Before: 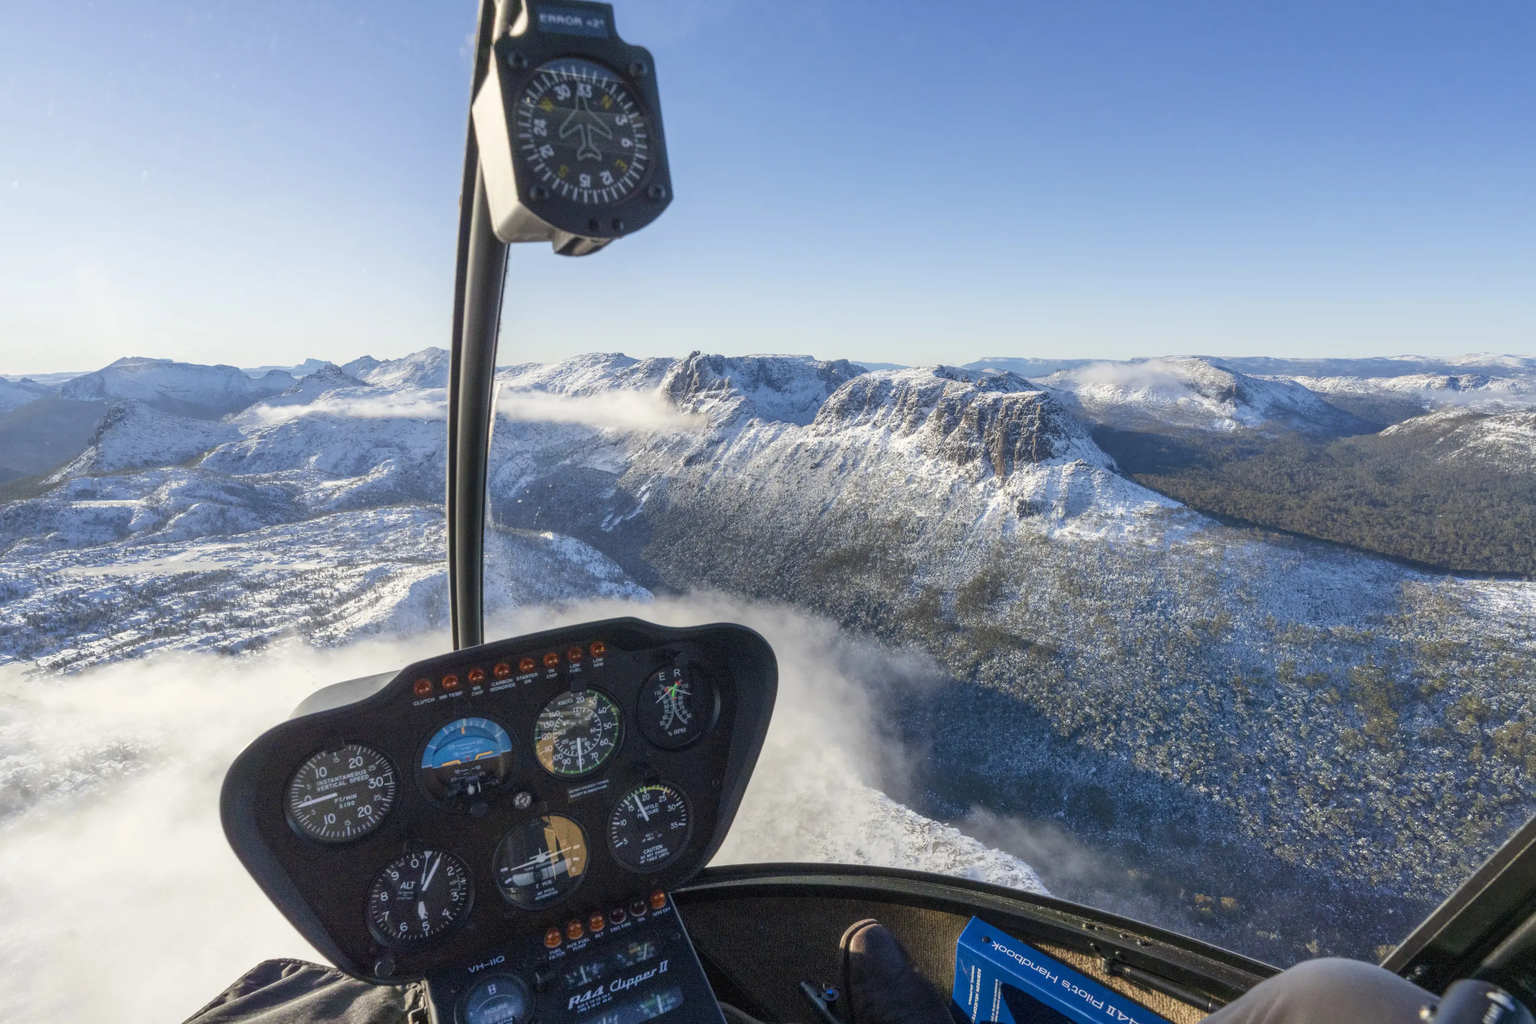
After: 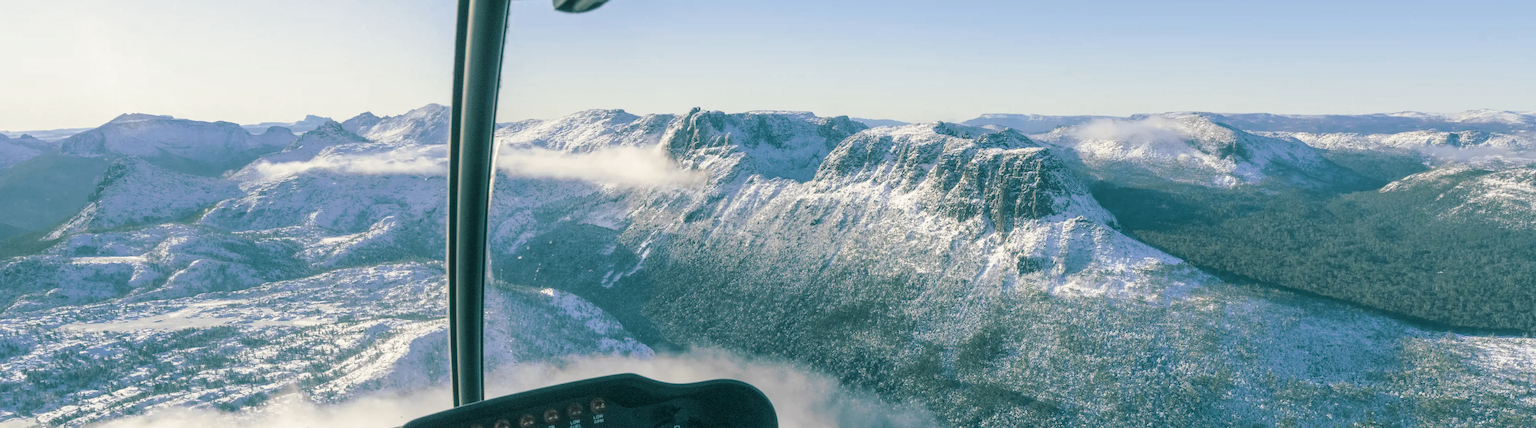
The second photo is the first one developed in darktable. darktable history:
split-toning: shadows › hue 186.43°, highlights › hue 49.29°, compress 30.29%
crop and rotate: top 23.84%, bottom 34.294%
